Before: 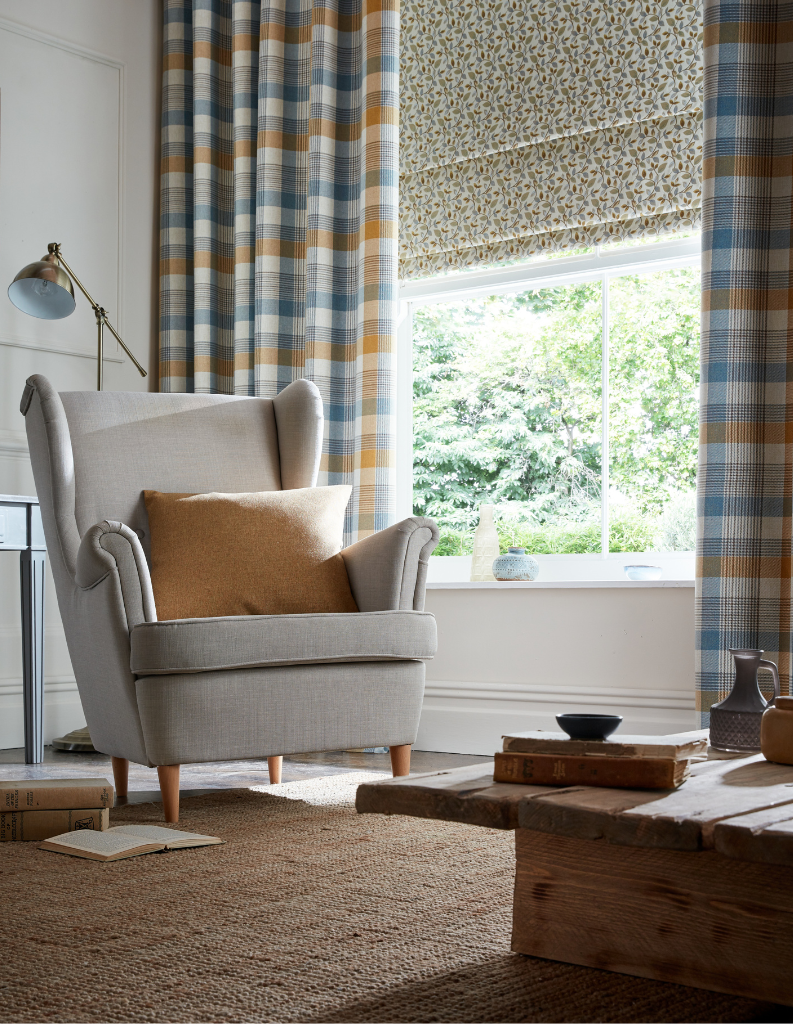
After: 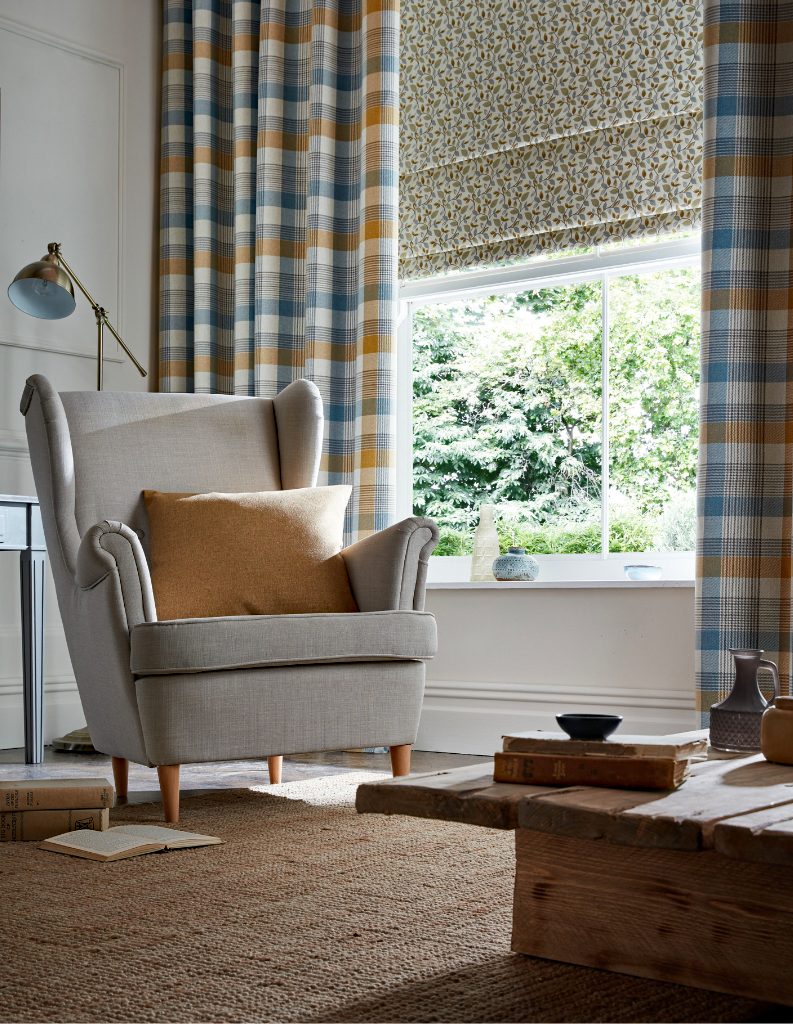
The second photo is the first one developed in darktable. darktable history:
shadows and highlights: shadows 24.34, highlights -76.71, soften with gaussian
haze removal: compatibility mode true, adaptive false
